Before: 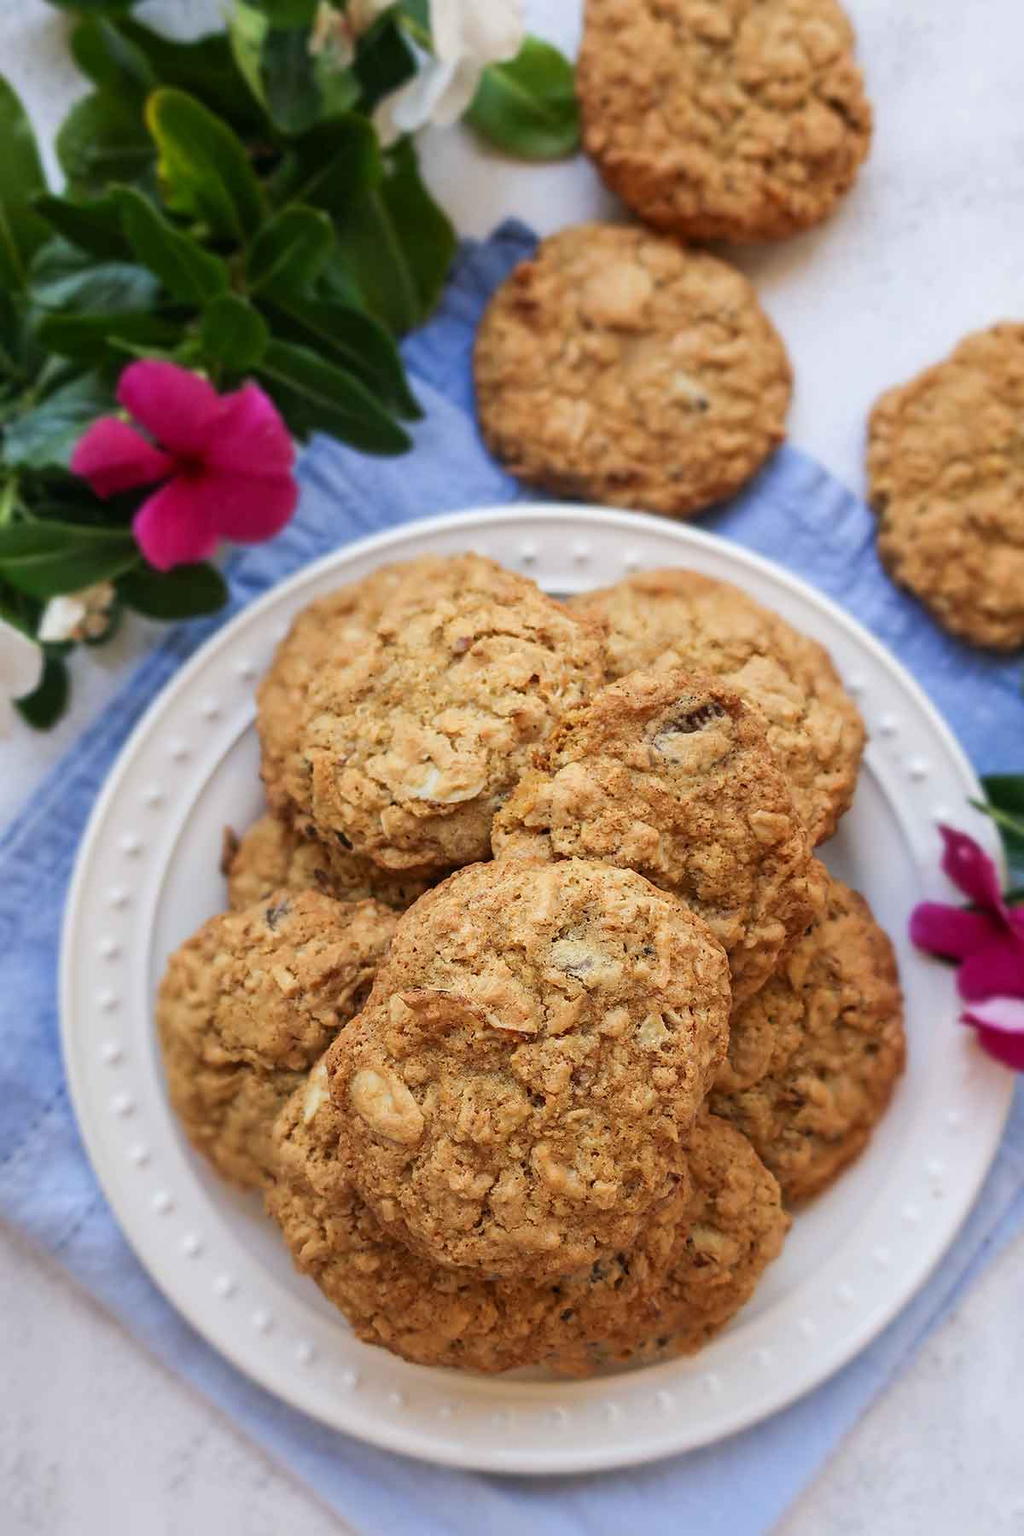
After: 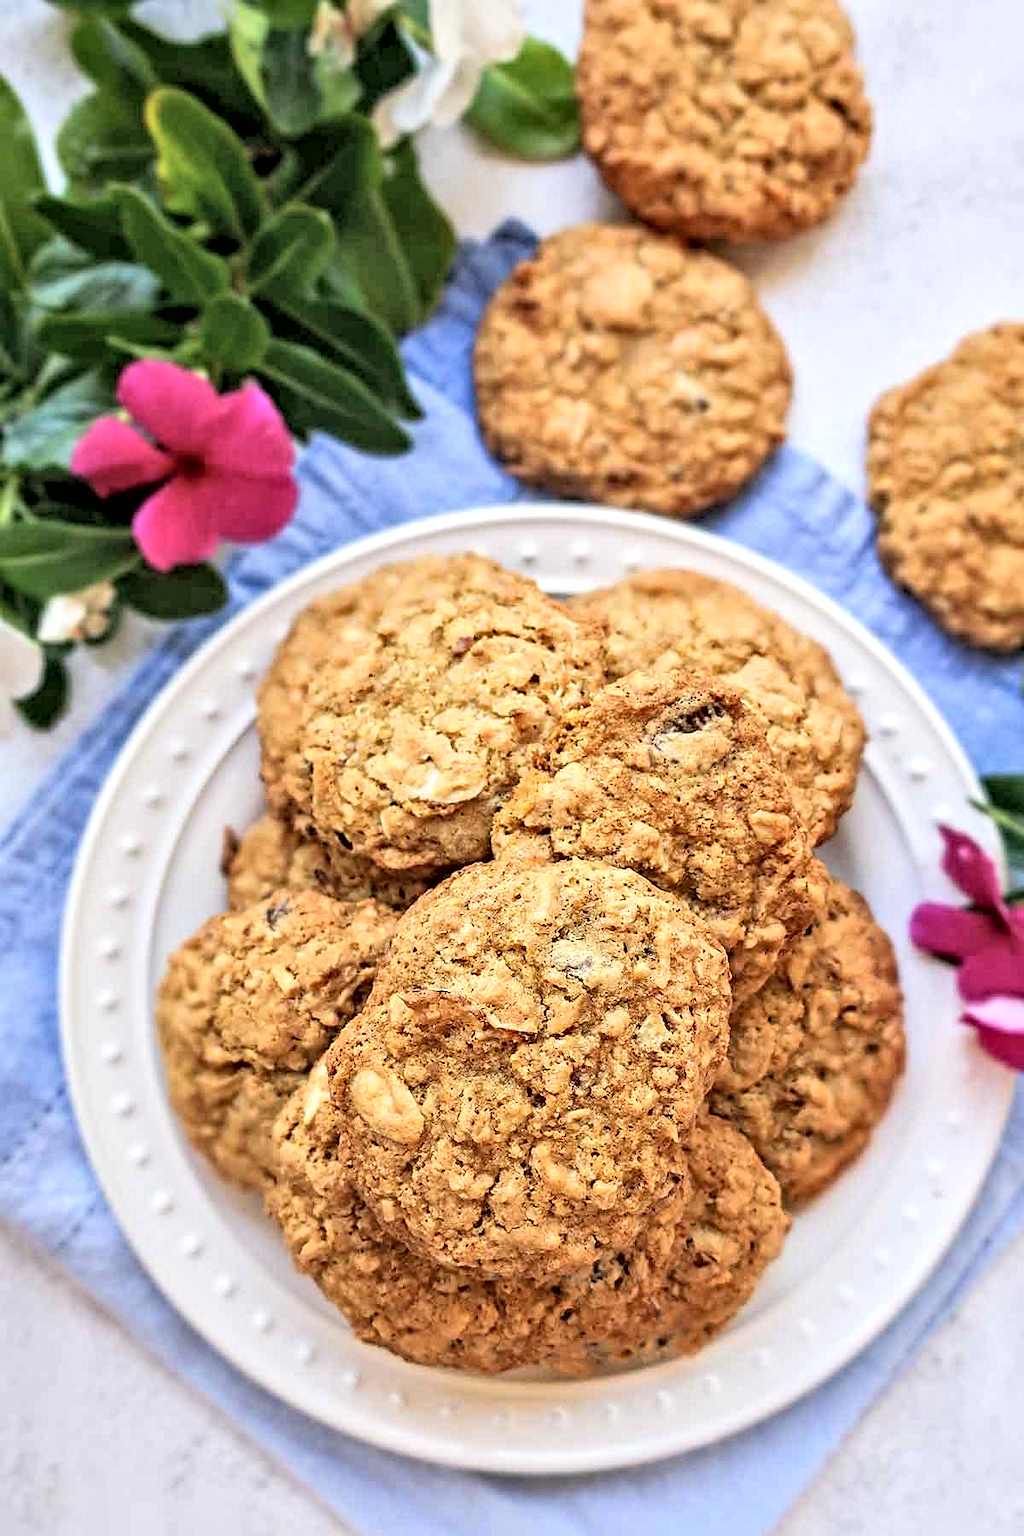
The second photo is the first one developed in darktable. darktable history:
contrast brightness saturation: contrast 0.098, brightness 0.311, saturation 0.147
local contrast: mode bilateral grid, contrast 21, coarseness 50, detail 132%, midtone range 0.2
contrast equalizer: octaves 7, y [[0.5, 0.542, 0.583, 0.625, 0.667, 0.708], [0.5 ×6], [0.5 ×6], [0 ×6], [0 ×6]]
